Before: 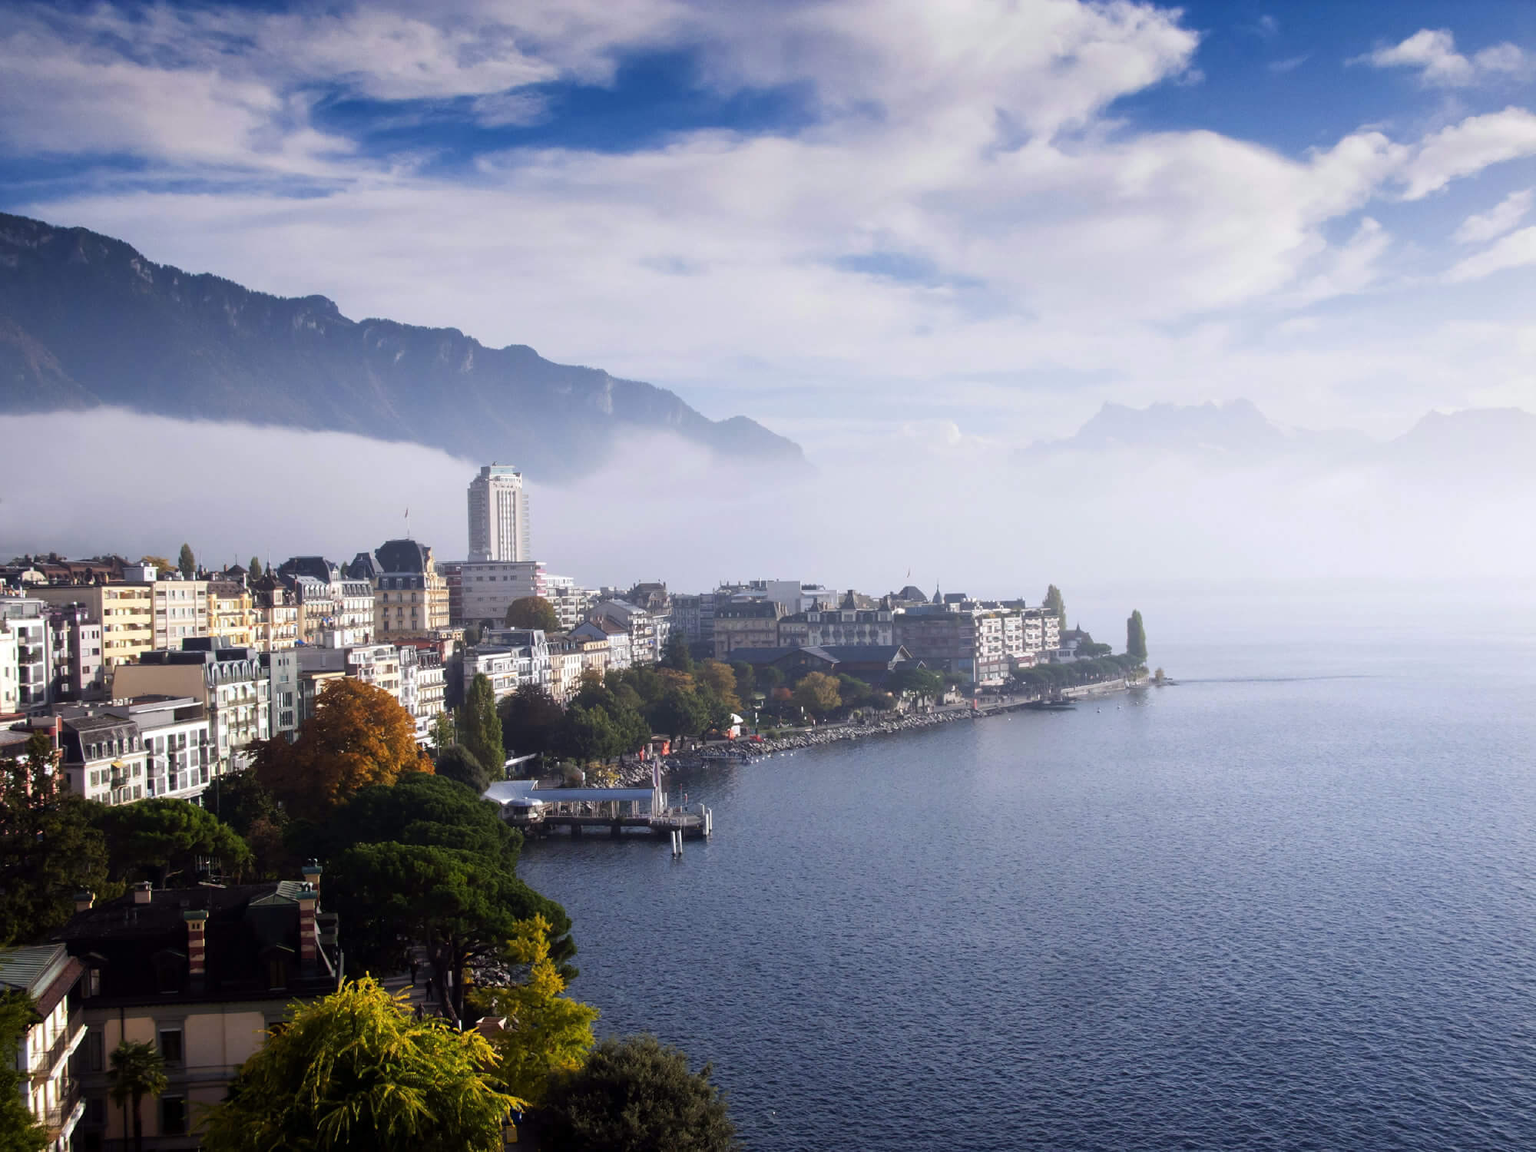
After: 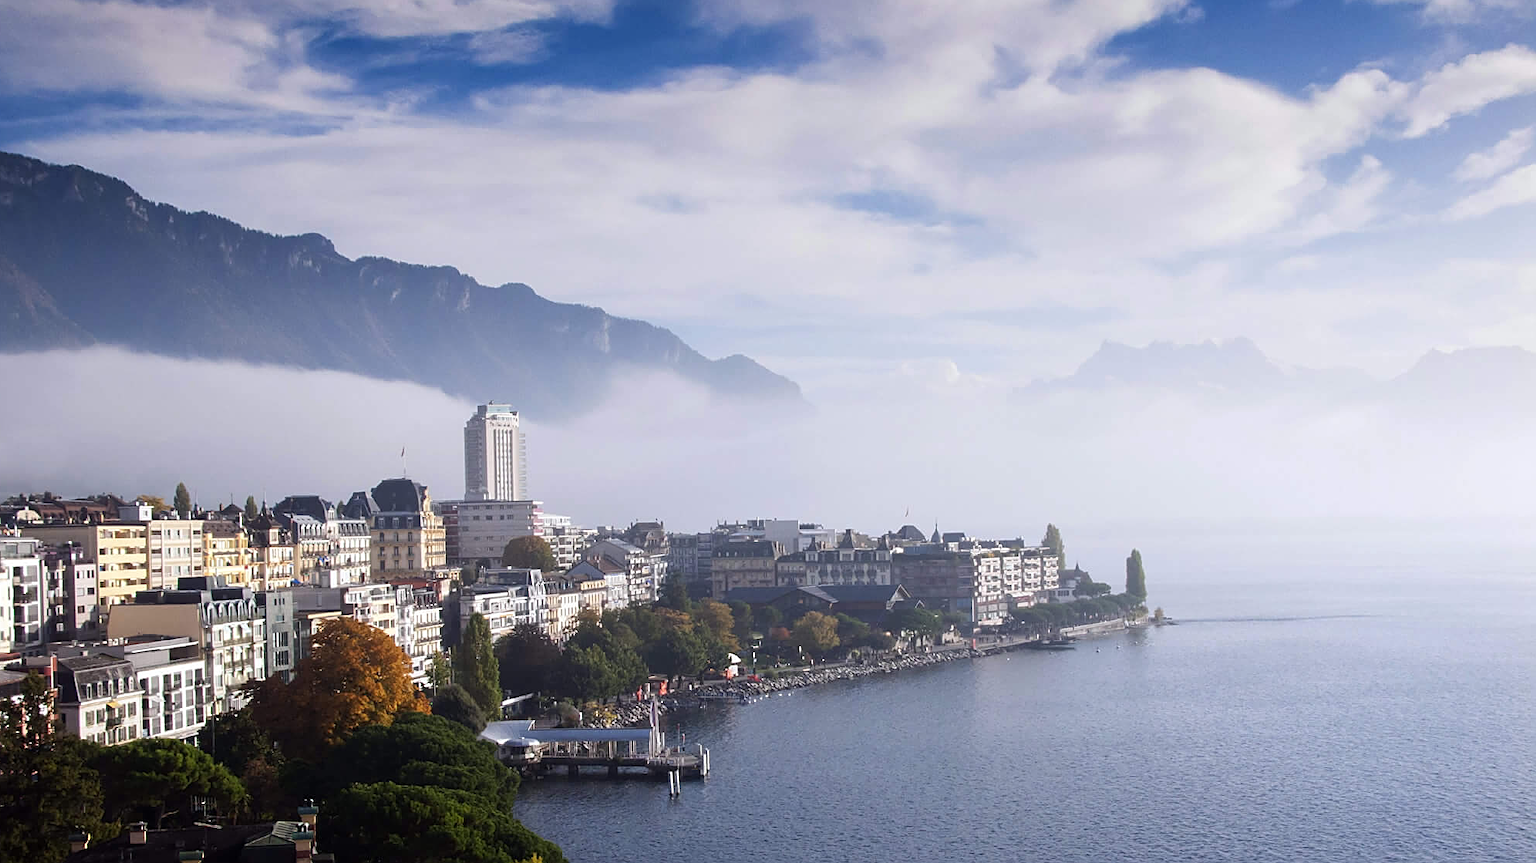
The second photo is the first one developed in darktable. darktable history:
crop: left 0.387%, top 5.469%, bottom 19.809%
sharpen: on, module defaults
color balance: output saturation 98.5%
